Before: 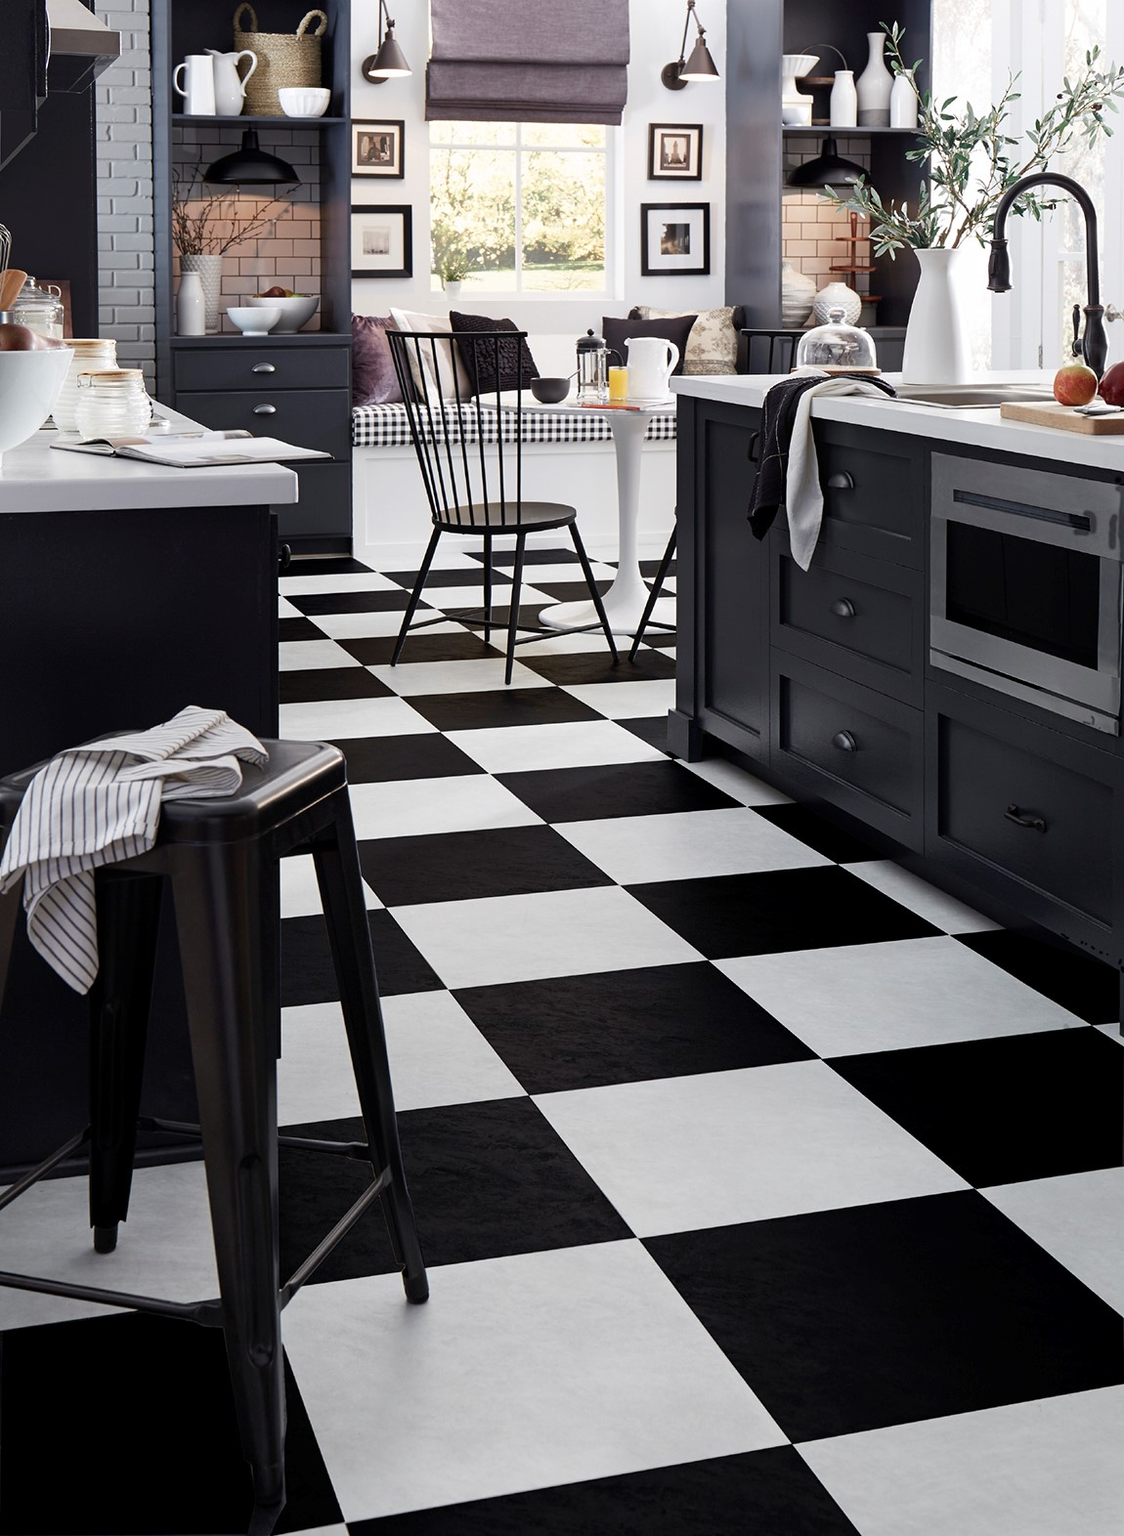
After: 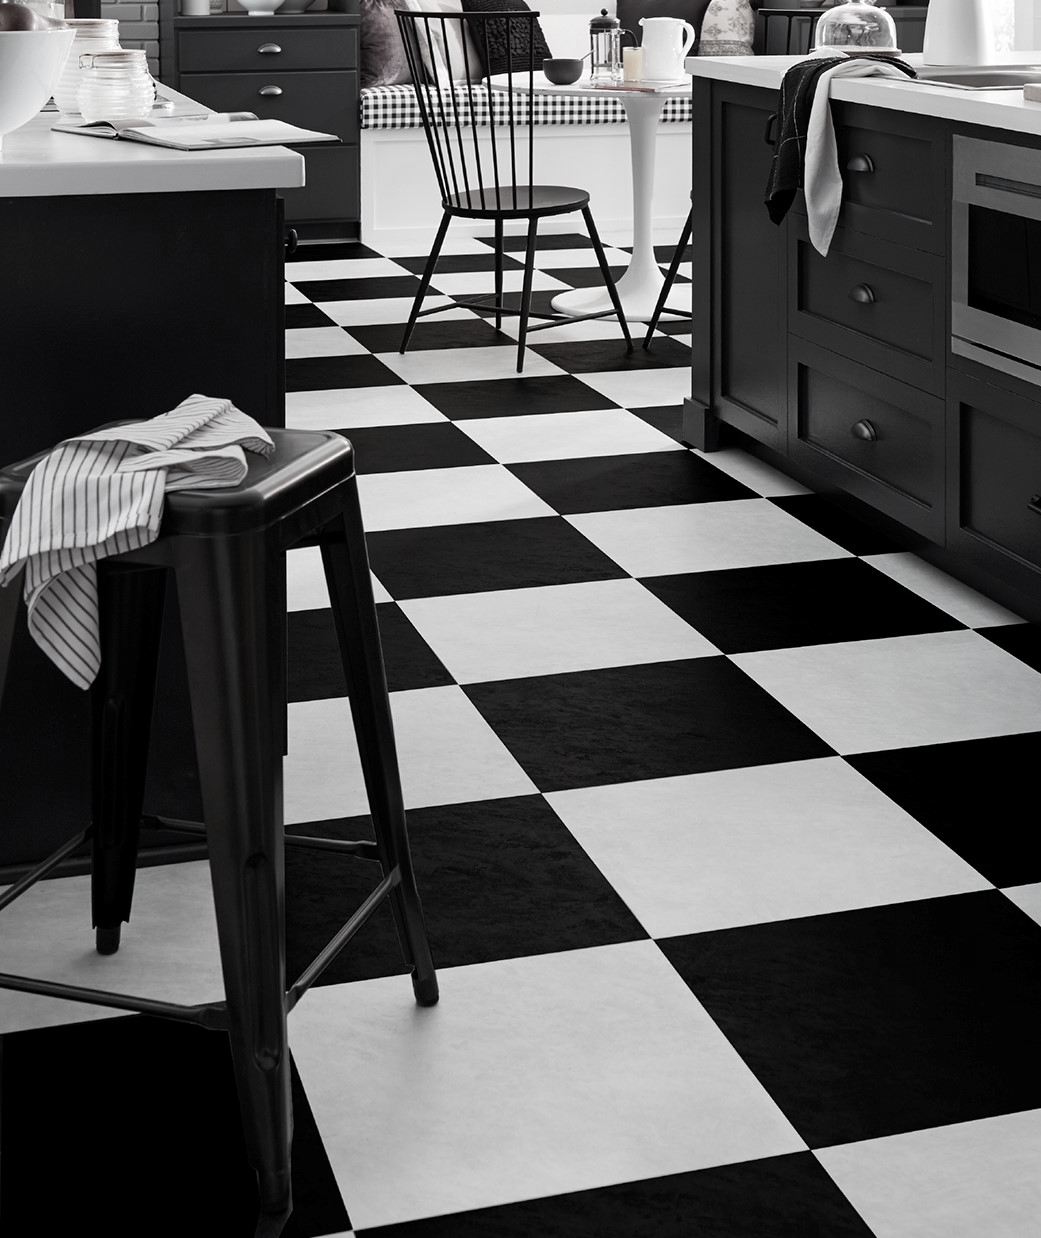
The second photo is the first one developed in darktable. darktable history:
color contrast: green-magenta contrast 0.3, blue-yellow contrast 0.15
crop: top 20.916%, right 9.437%, bottom 0.316%
